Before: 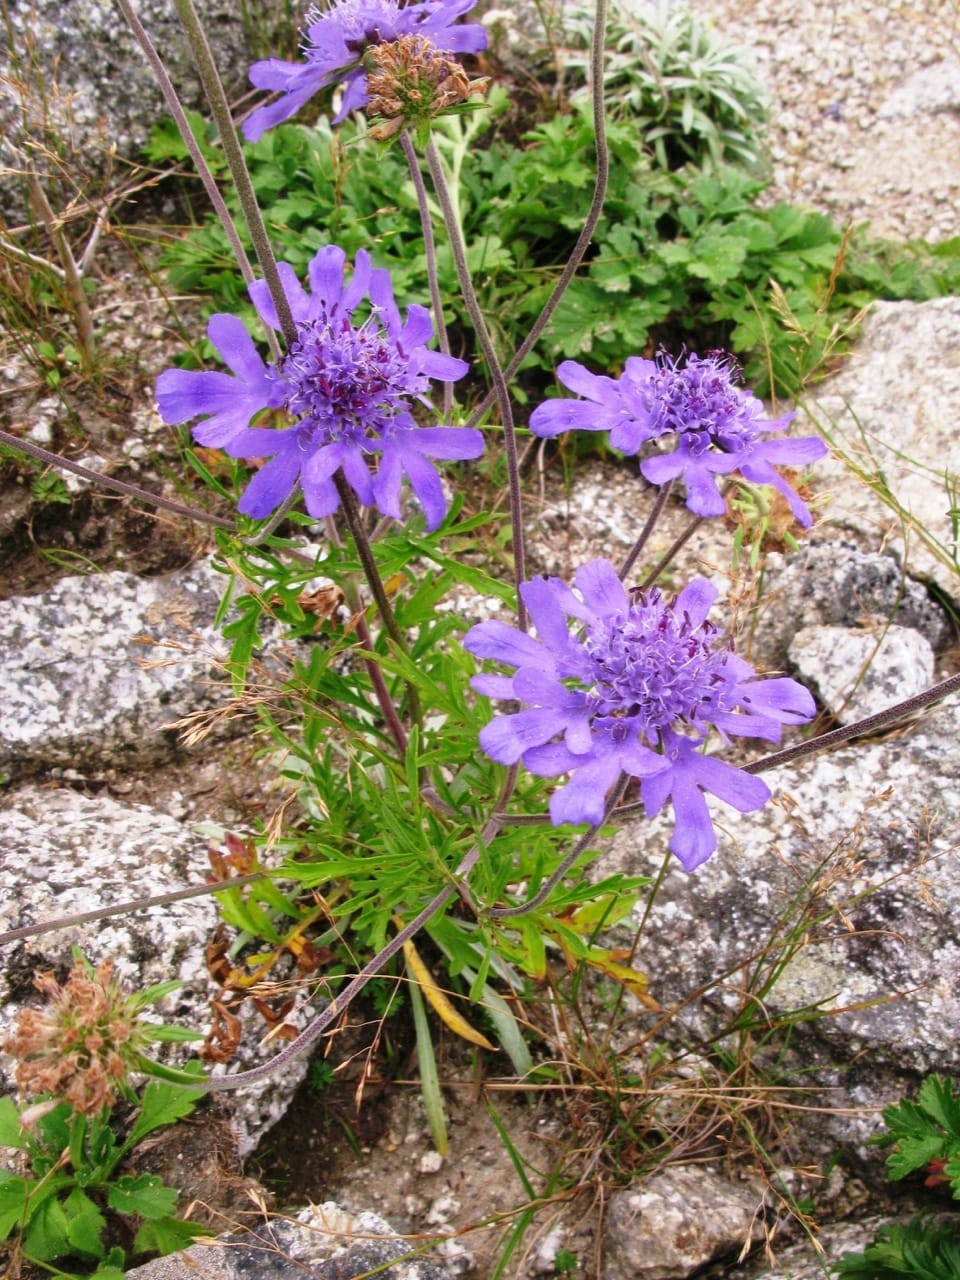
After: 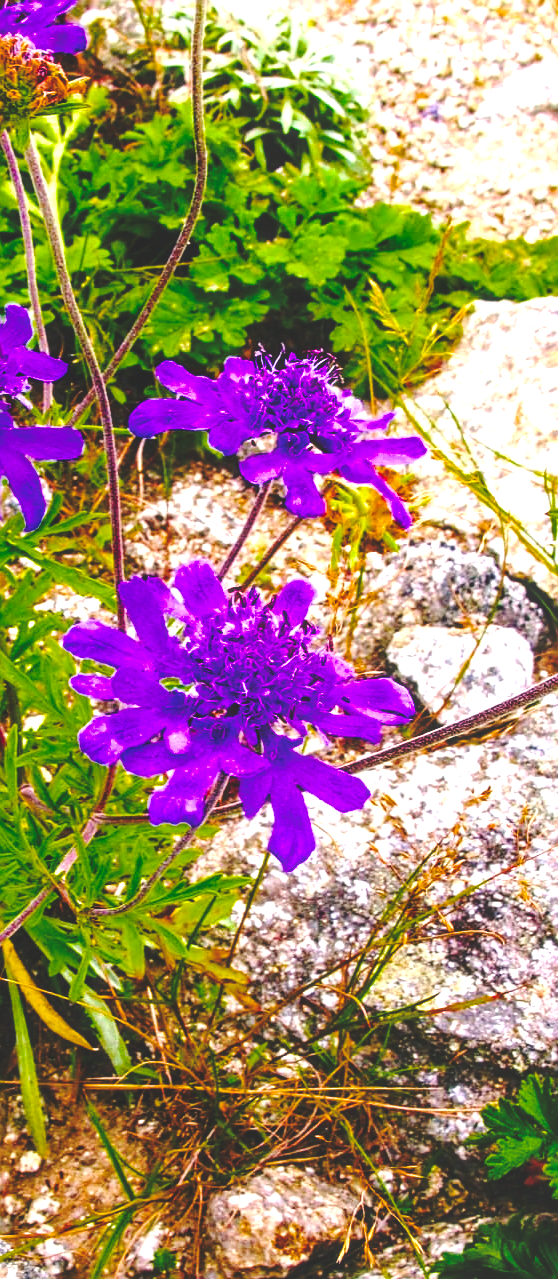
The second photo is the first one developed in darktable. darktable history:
color balance rgb: shadows lift › chroma 2.061%, shadows lift › hue 216.24°, perceptual saturation grading › global saturation 65.768%, perceptual saturation grading › highlights 49.681%, perceptual saturation grading › shadows 29.511%, perceptual brilliance grading › global brilliance -4.995%, perceptual brilliance grading › highlights 24.86%, perceptual brilliance grading › mid-tones 6.994%, perceptual brilliance grading › shadows -5.09%, global vibrance 16.246%, saturation formula JzAzBz (2021)
exposure: black level correction 0.001, exposure 0.5 EV, compensate highlight preservation false
local contrast: on, module defaults
crop: left 41.844%
base curve: curves: ch0 [(0, 0.024) (0.055, 0.065) (0.121, 0.166) (0.236, 0.319) (0.693, 0.726) (1, 1)], preserve colors none
sharpen: amount 0.497
shadows and highlights: radius 334.28, shadows 63.71, highlights 5.97, compress 87.25%, soften with gaussian
